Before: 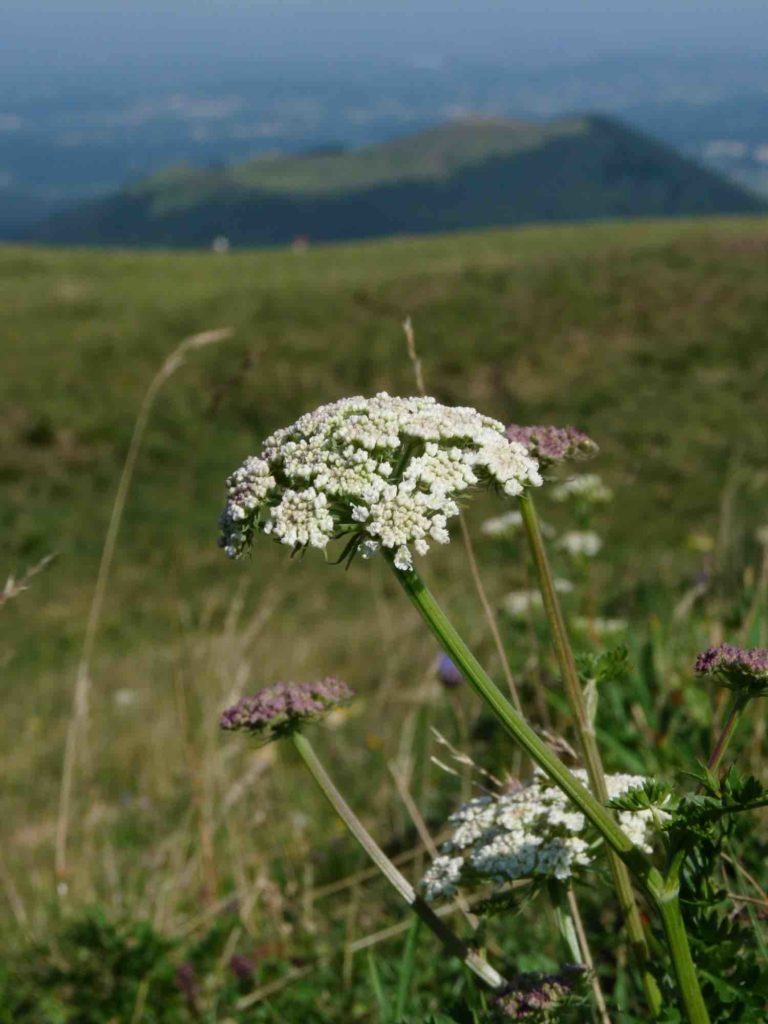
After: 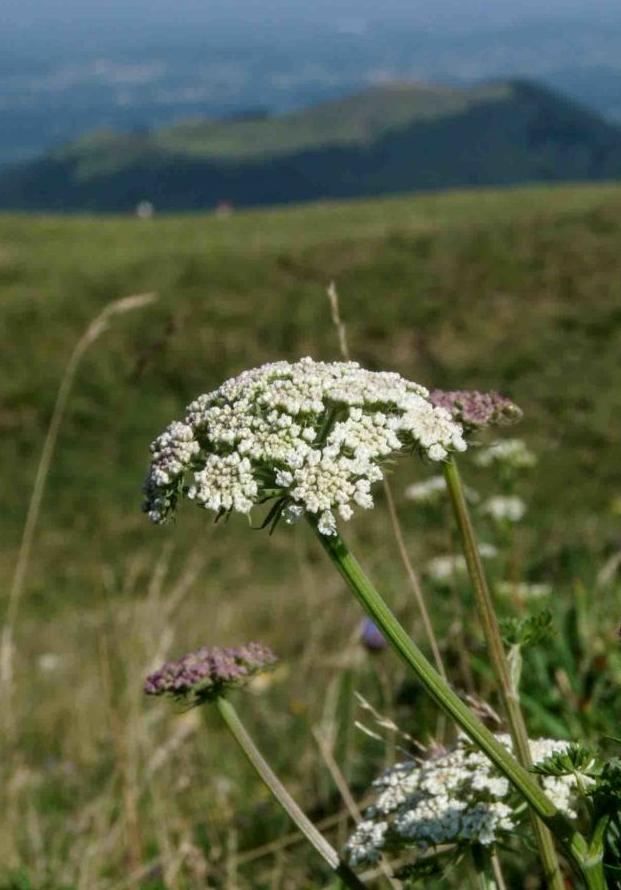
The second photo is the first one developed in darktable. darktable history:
crop: left 9.929%, top 3.475%, right 9.188%, bottom 9.529%
local contrast: on, module defaults
